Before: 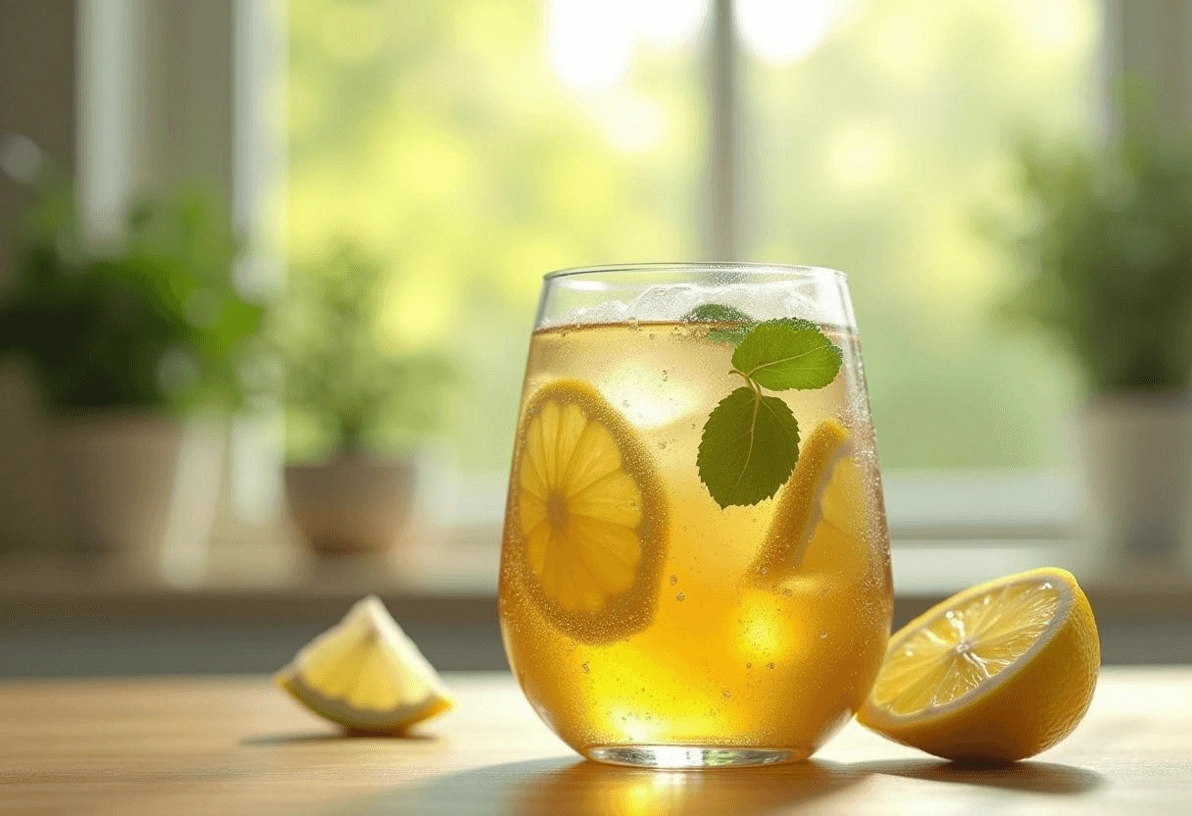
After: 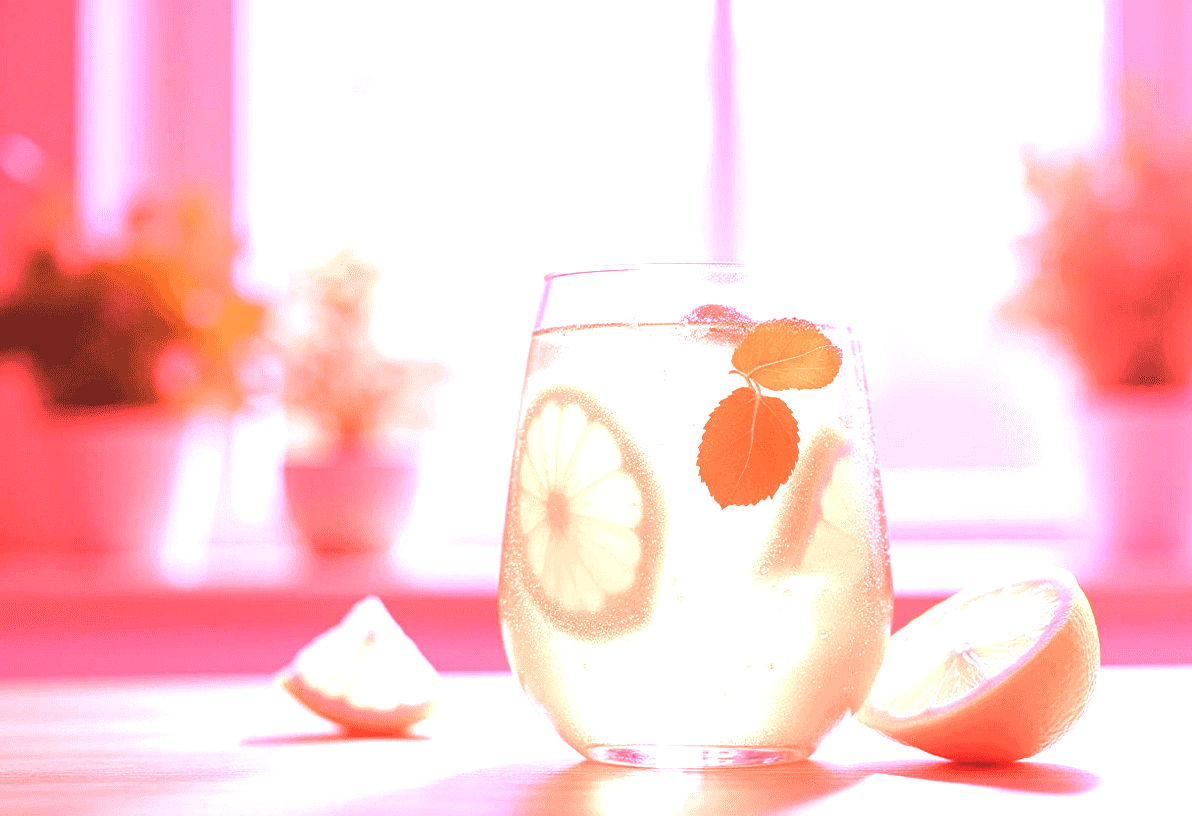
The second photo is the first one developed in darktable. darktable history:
white balance: red 4.26, blue 1.802
color calibration: illuminant F (fluorescent), F source F9 (Cool White Deluxe 4150 K) – high CRI, x 0.374, y 0.373, temperature 4158.34 K
